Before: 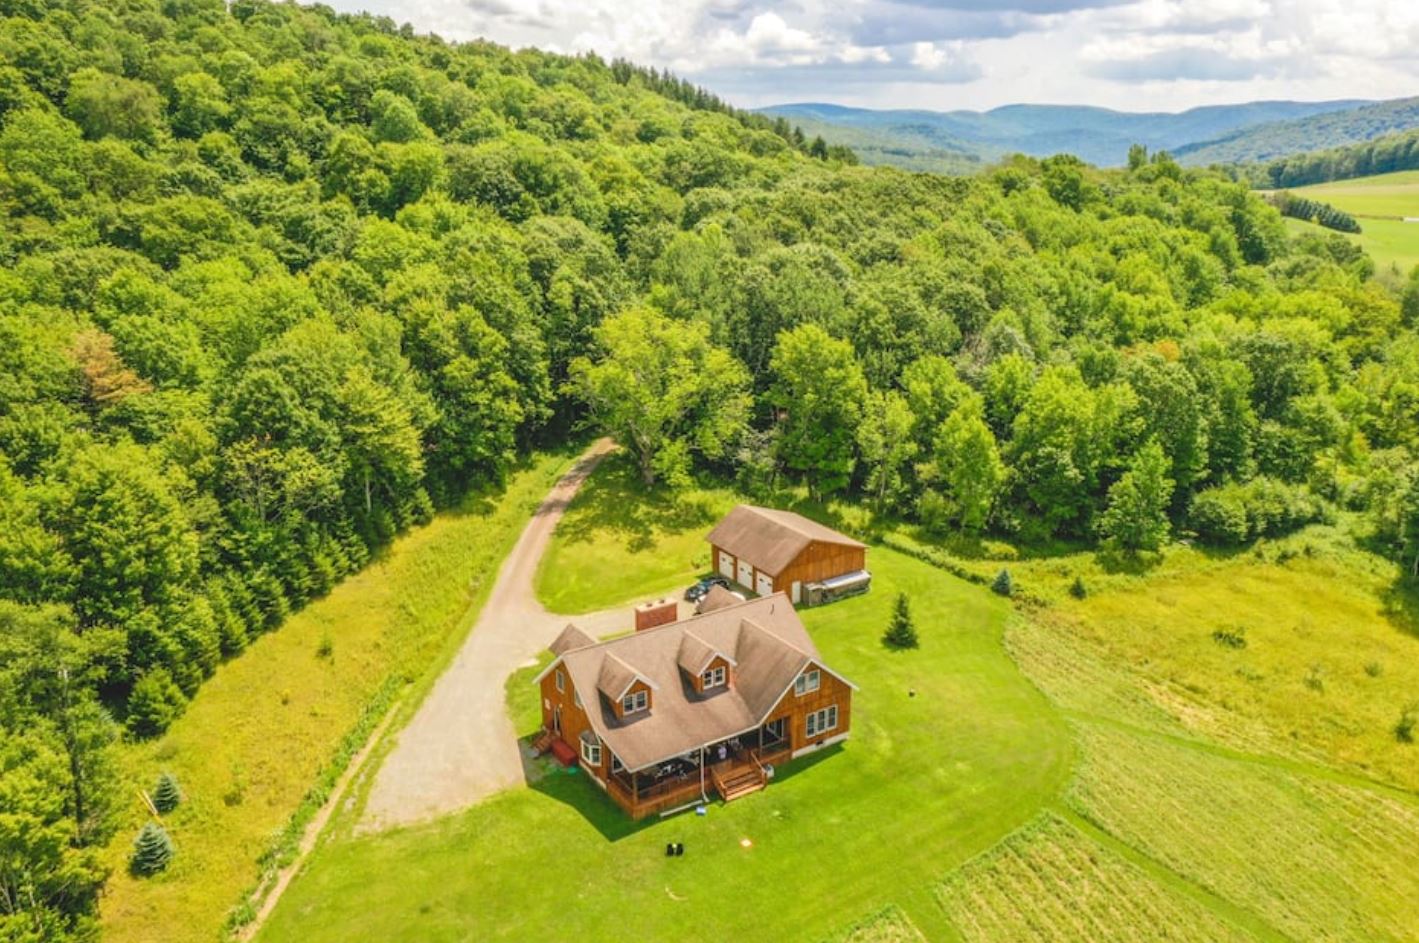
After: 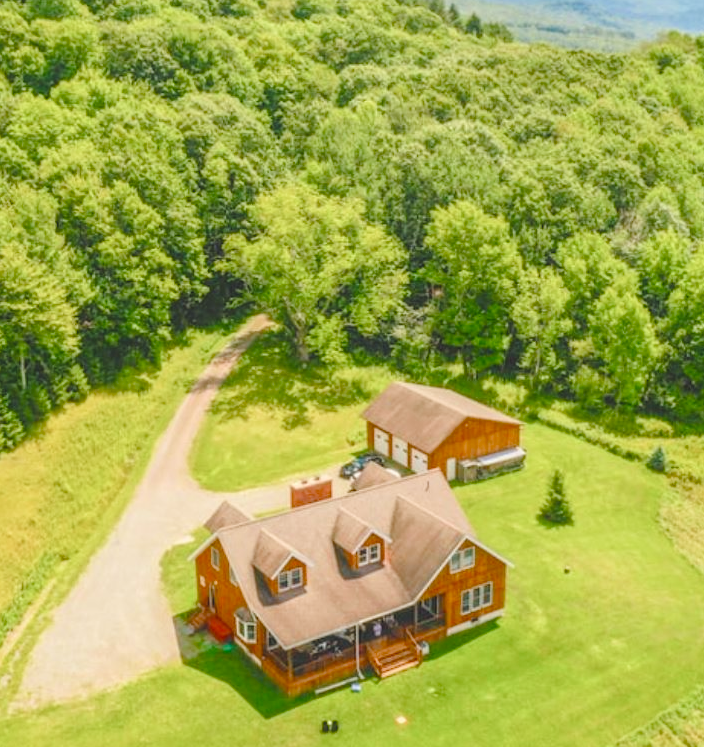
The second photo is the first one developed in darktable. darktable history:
color balance rgb: perceptual saturation grading › global saturation 20%, perceptual saturation grading › highlights -50.047%, perceptual saturation grading › shadows 30.858%
contrast brightness saturation: contrast 0.01, saturation -0.057
exposure: black level correction -0.015, exposure -0.13 EV, compensate highlight preservation false
tone equalizer: -8 EV -0.725 EV, -7 EV -0.71 EV, -6 EV -0.63 EV, -5 EV -0.393 EV, -3 EV 0.366 EV, -2 EV 0.6 EV, -1 EV 0.698 EV, +0 EV 0.755 EV
filmic rgb: black relative exposure -16 EV, white relative exposure 4.06 EV, threshold 3.03 EV, target black luminance 0%, hardness 7.64, latitude 73.04%, contrast 0.907, highlights saturation mix 11.11%, shadows ↔ highlights balance -0.371%, color science v4 (2020), contrast in shadows soft, contrast in highlights soft, enable highlight reconstruction true
crop and rotate: angle 0.024°, left 24.357%, top 13.047%, right 25.954%, bottom 7.596%
